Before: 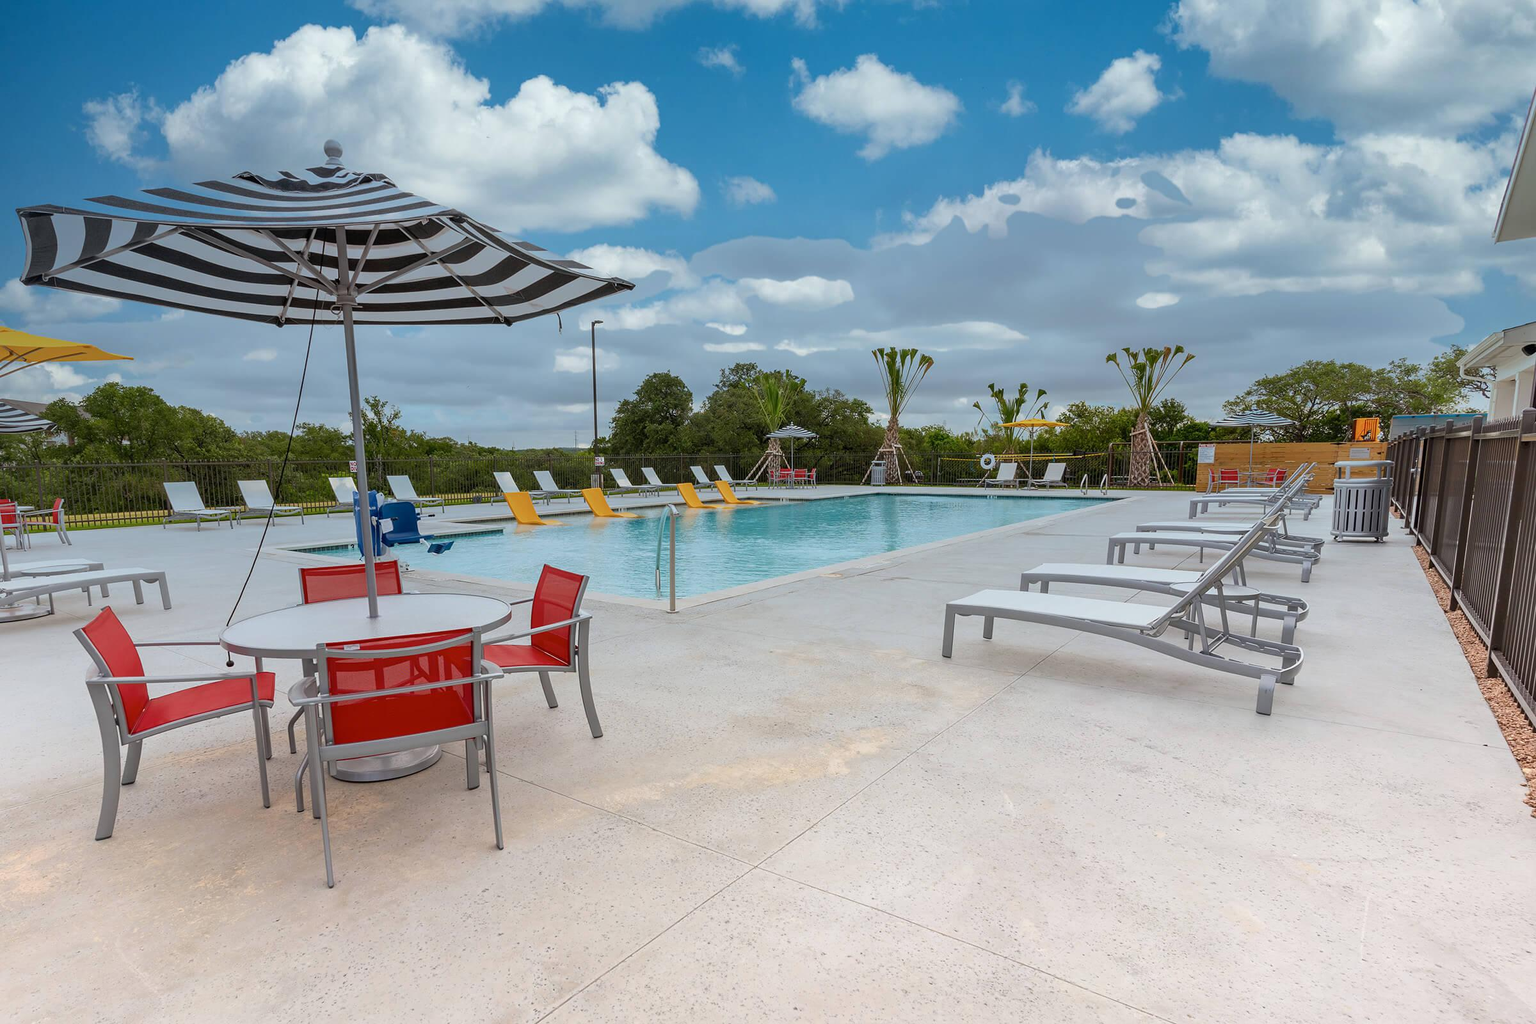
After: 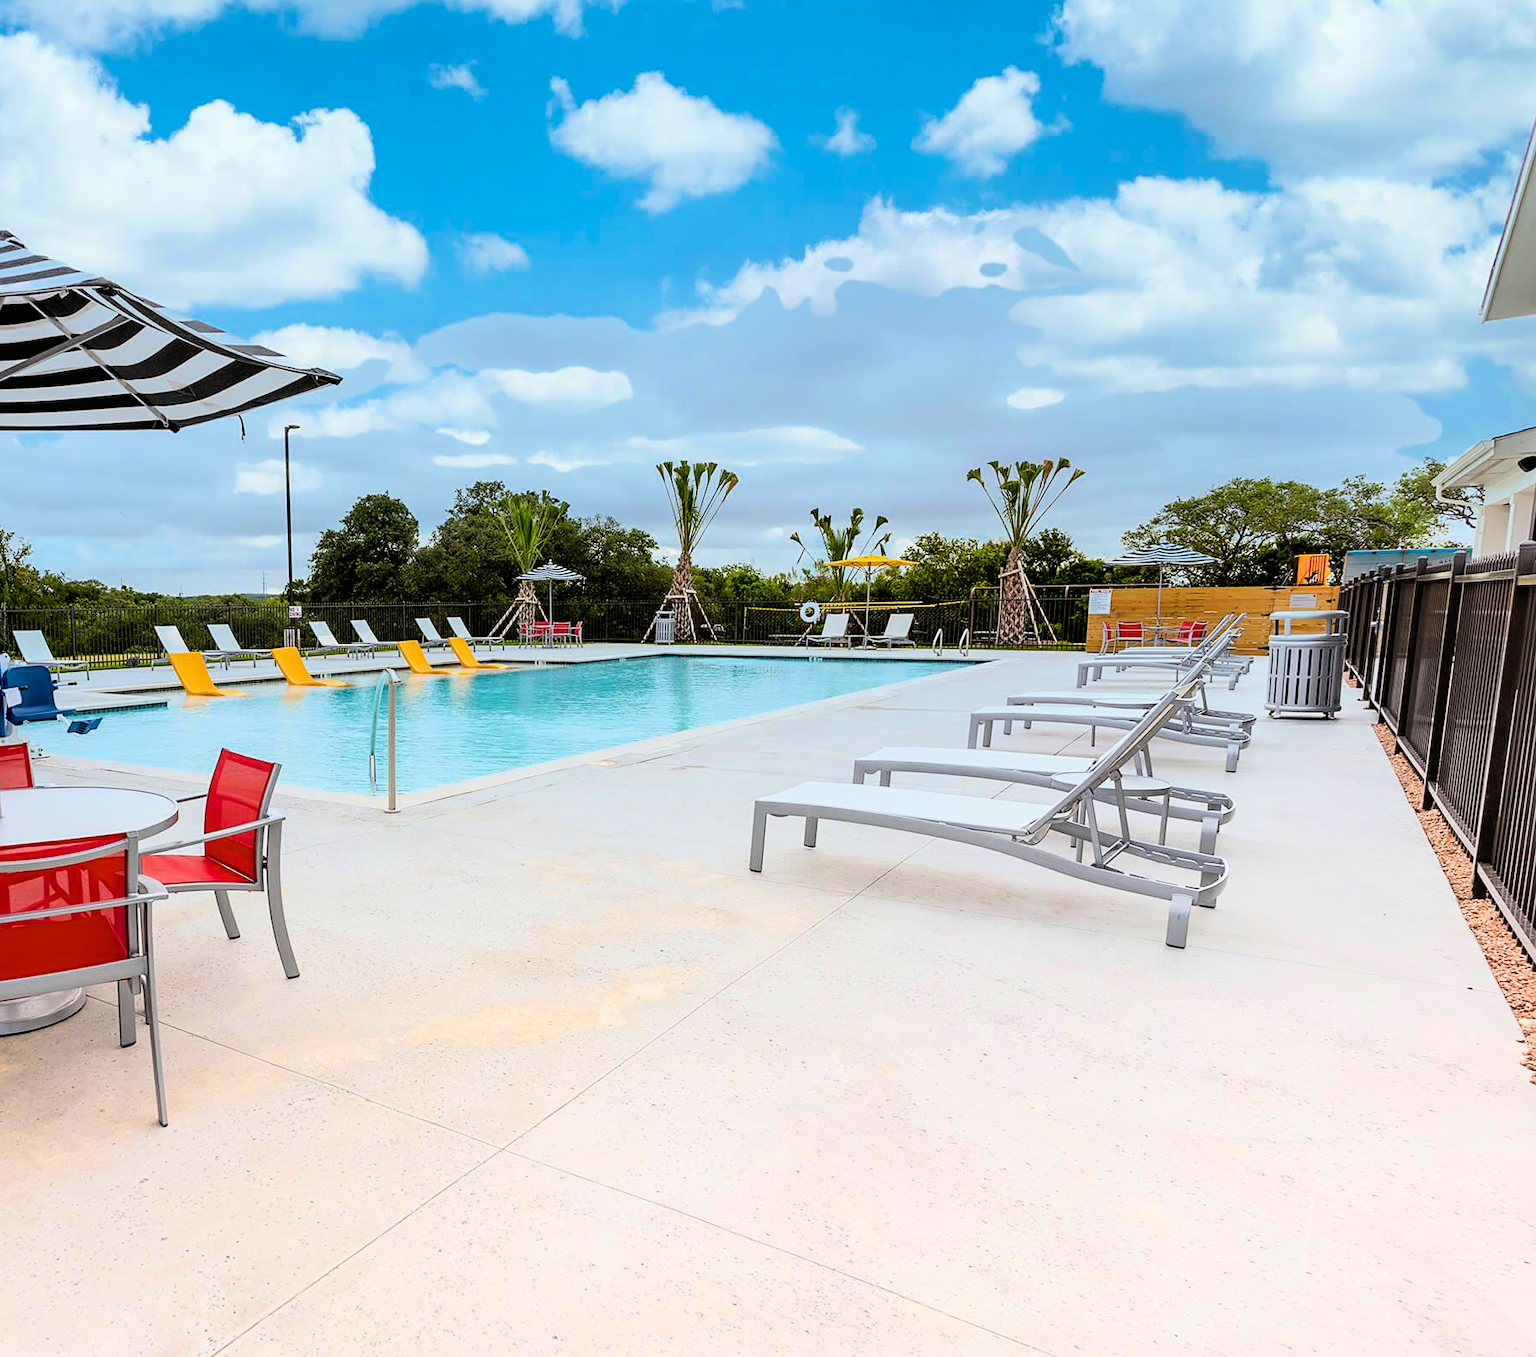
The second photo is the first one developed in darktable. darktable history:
color balance rgb: perceptual saturation grading › global saturation 25.281%
filmic rgb: black relative exposure -8.02 EV, white relative exposure 4.04 EV, hardness 4.15, contrast 1.374, color science v6 (2022)
crop and rotate: left 24.554%
sharpen: amount 0.205
tone equalizer: -8 EV -0.739 EV, -7 EV -0.701 EV, -6 EV -0.564 EV, -5 EV -0.372 EV, -3 EV 0.37 EV, -2 EV 0.6 EV, -1 EV 0.677 EV, +0 EV 0.774 EV
